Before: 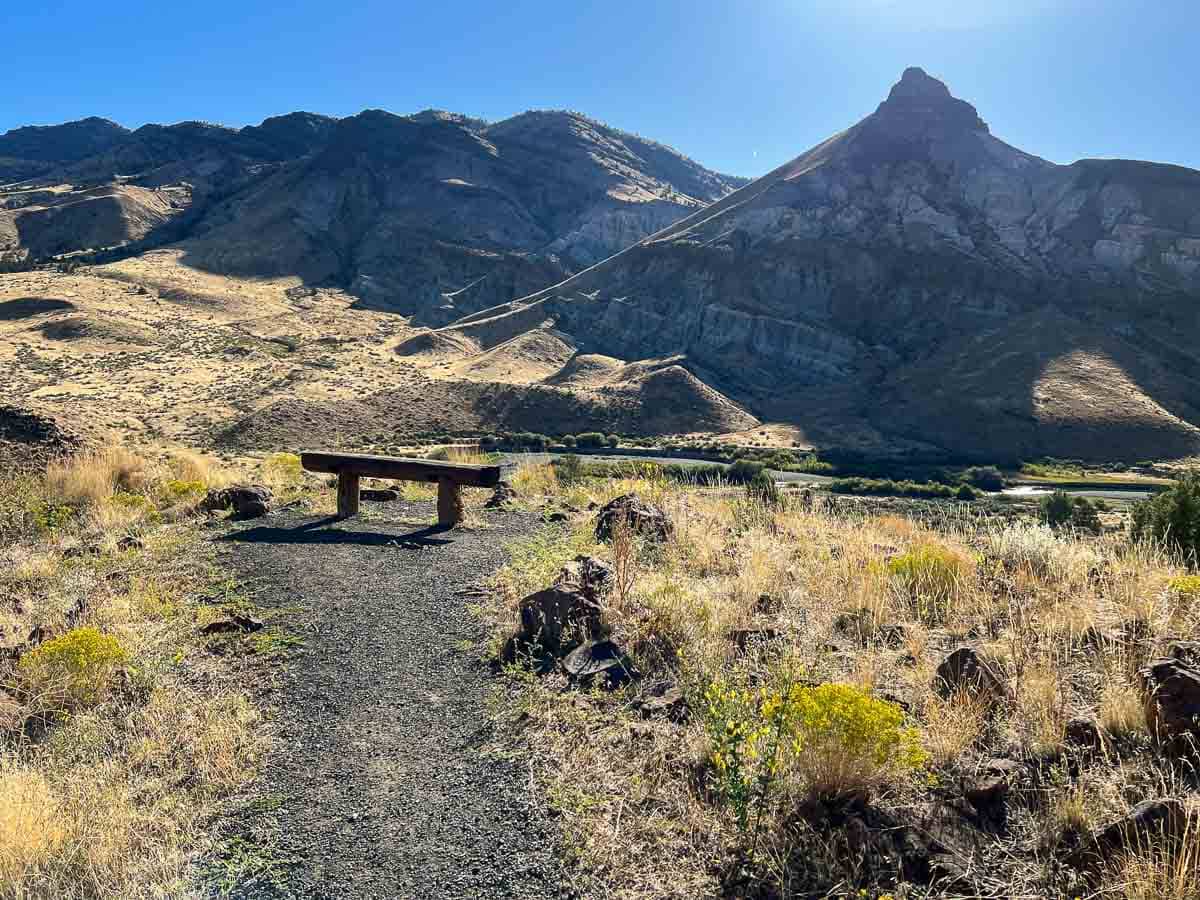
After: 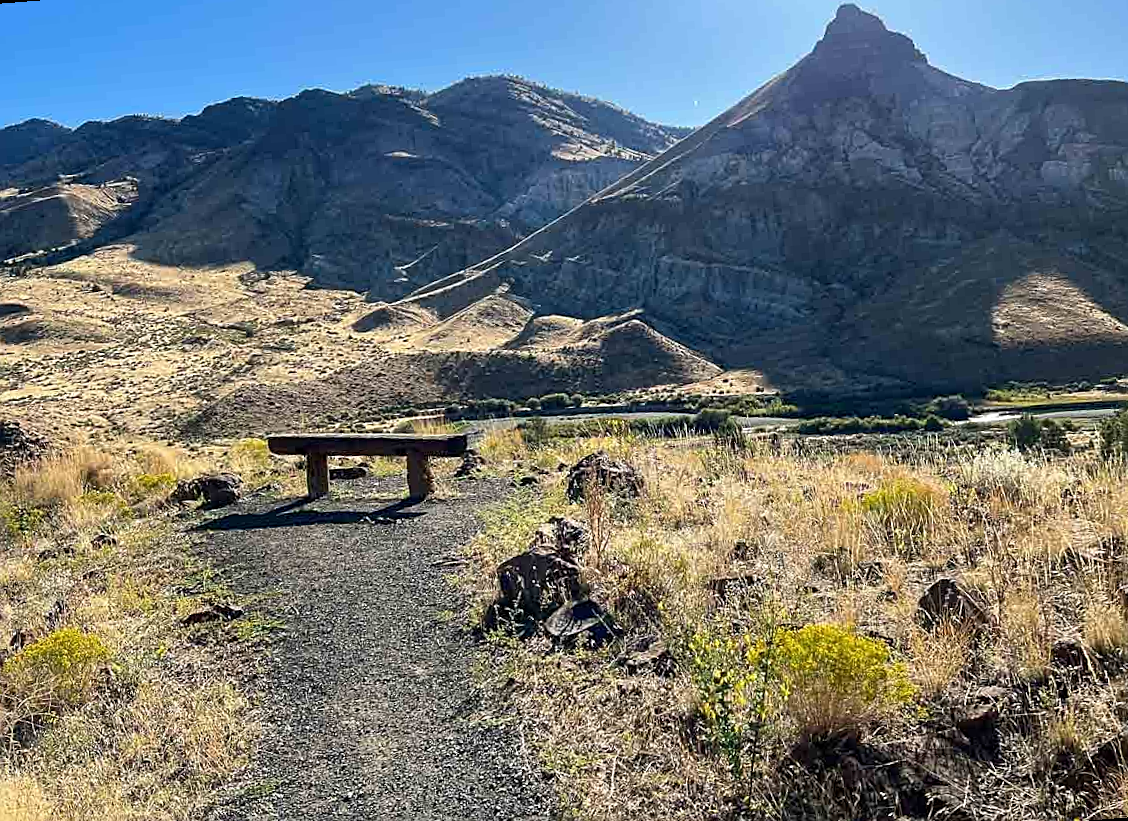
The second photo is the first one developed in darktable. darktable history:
sharpen: on, module defaults
rotate and perspective: rotation -4.57°, crop left 0.054, crop right 0.944, crop top 0.087, crop bottom 0.914
